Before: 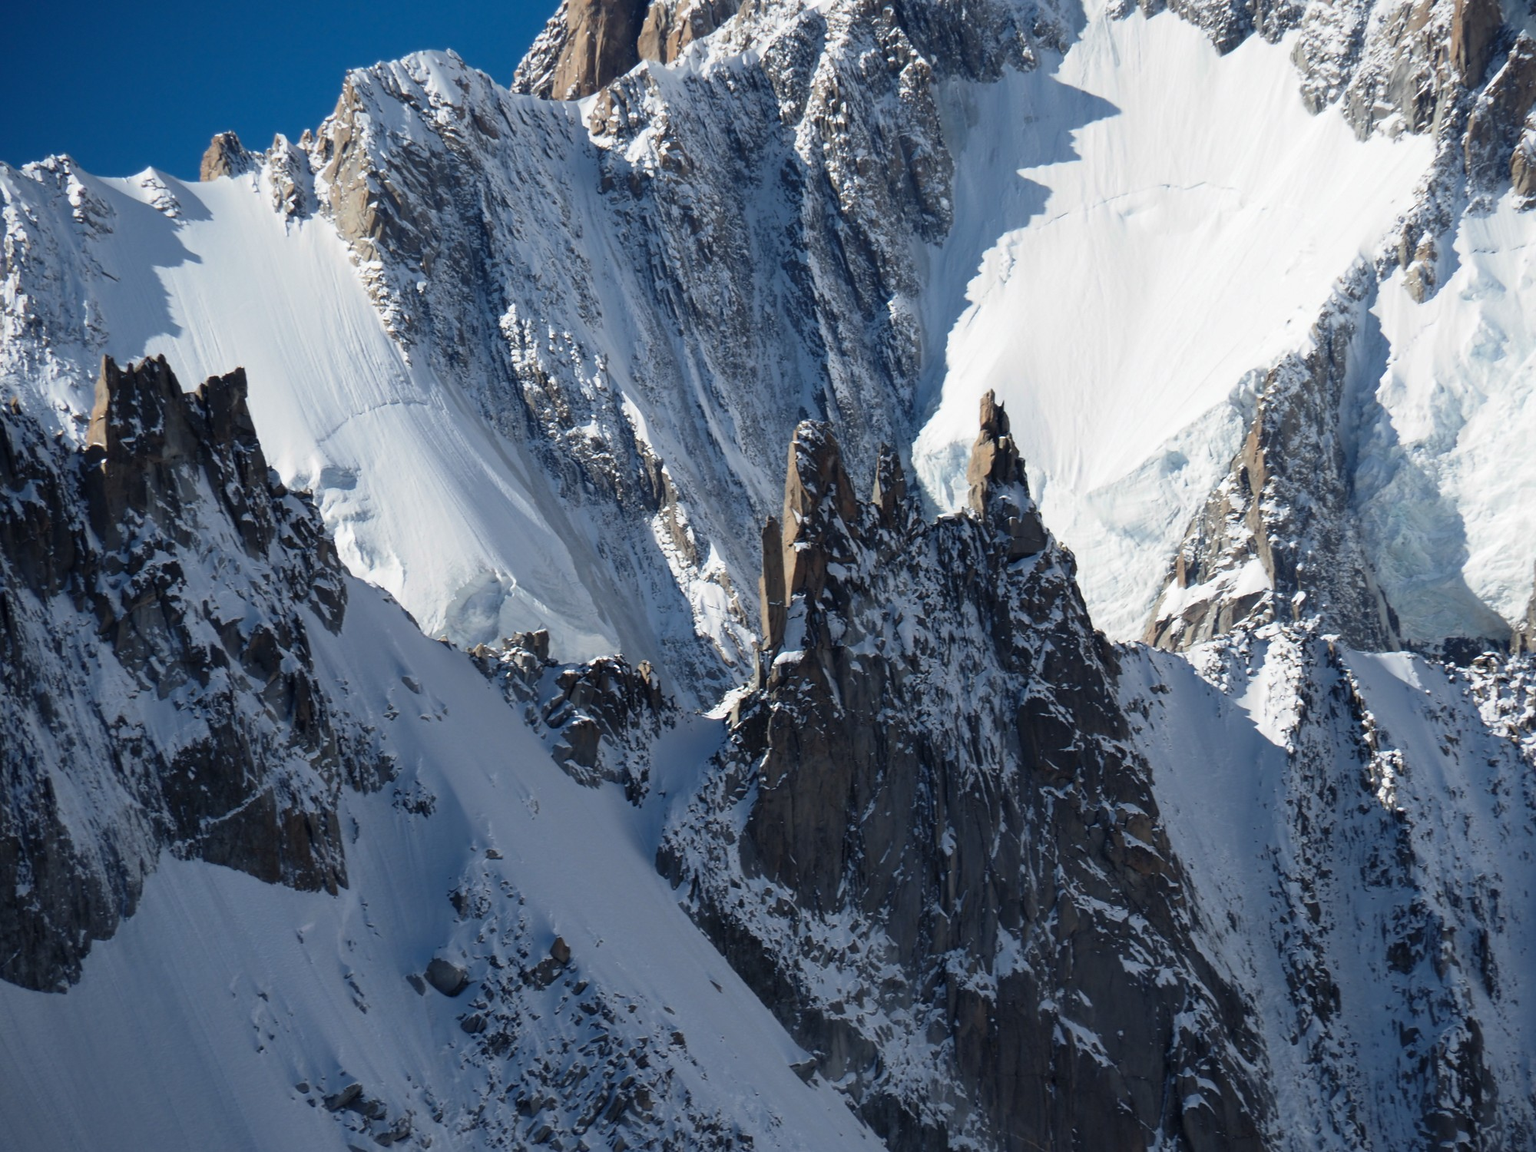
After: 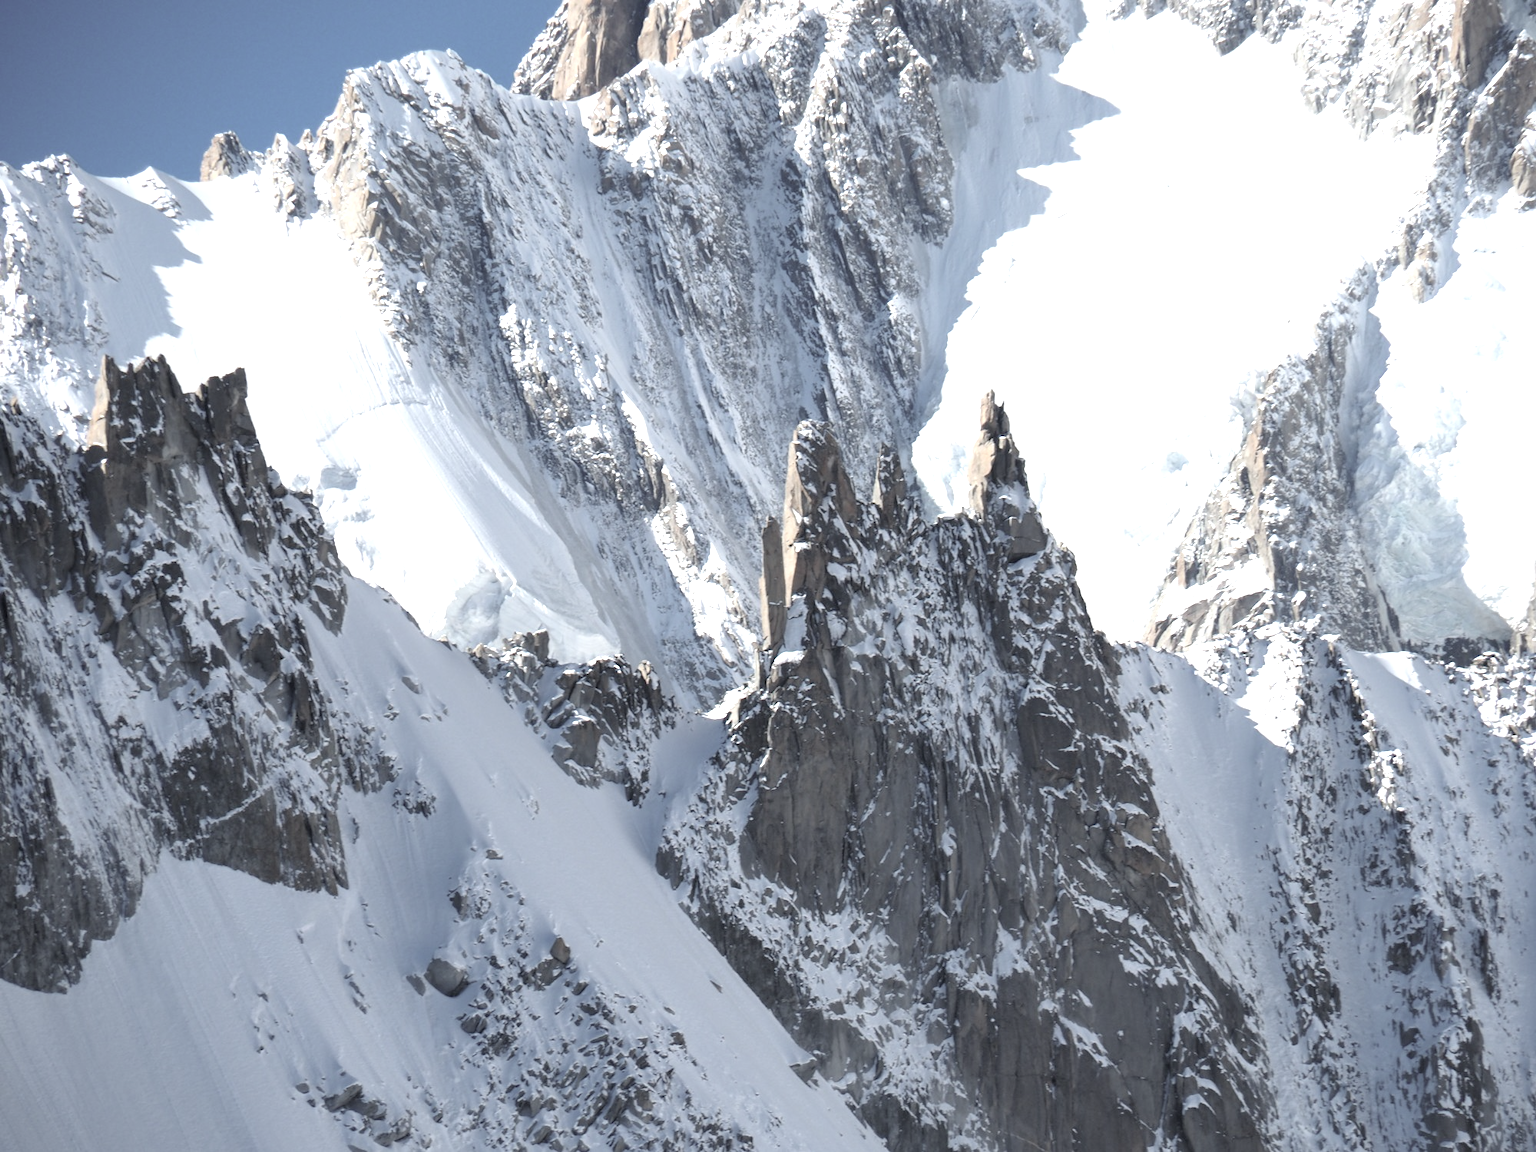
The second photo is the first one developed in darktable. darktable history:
contrast brightness saturation: brightness 0.18, saturation -0.5
exposure: black level correction 0, exposure 1.1 EV, compensate exposure bias true, compensate highlight preservation false
